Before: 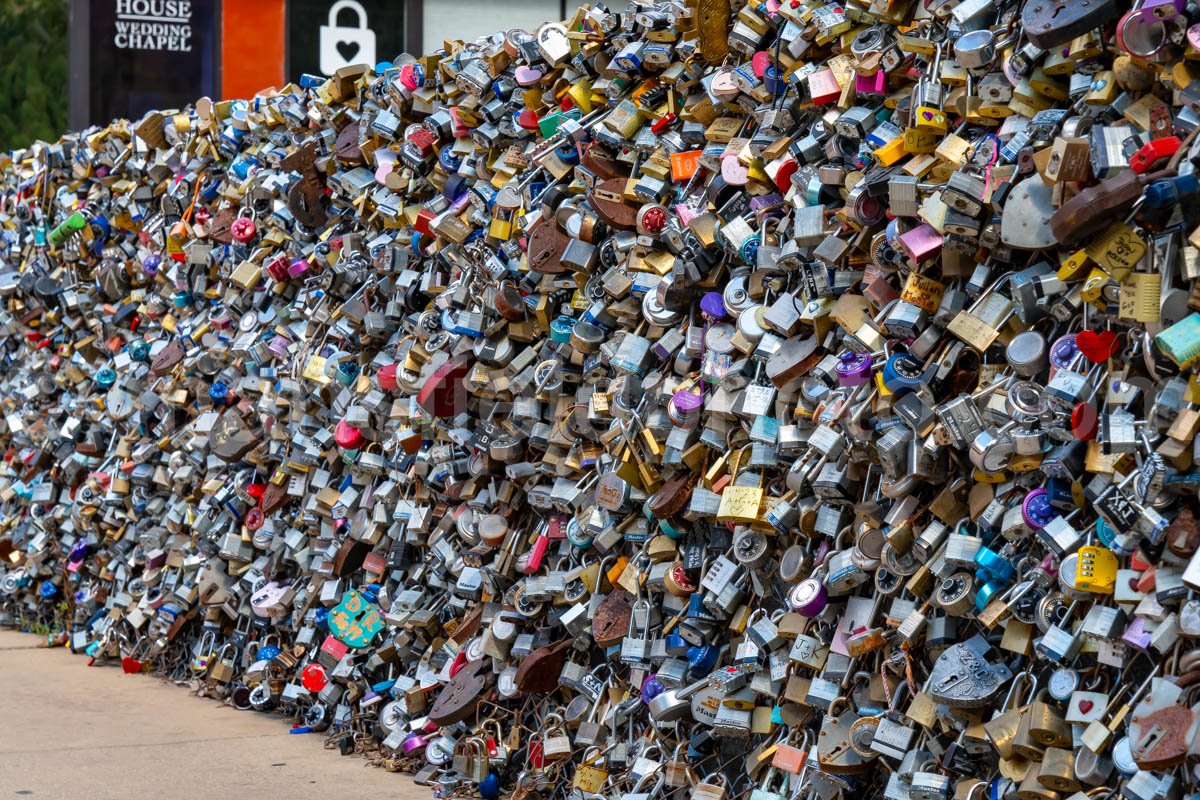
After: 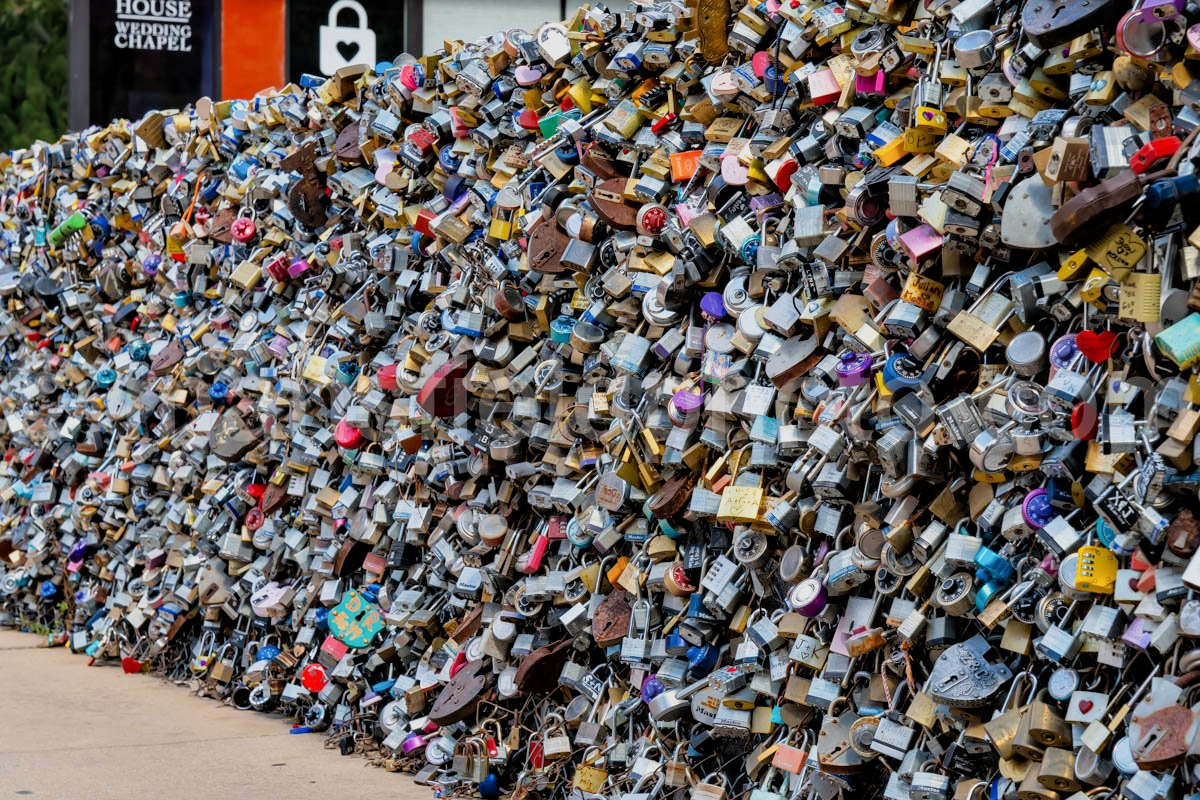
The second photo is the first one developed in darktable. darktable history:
exposure: exposure 0.295 EV, compensate highlight preservation false
filmic rgb: black relative exposure -7.87 EV, white relative exposure 4.13 EV, threshold 5.99 EV, hardness 4.04, latitude 52.14%, contrast 1.014, shadows ↔ highlights balance 6%, iterations of high-quality reconstruction 0, enable highlight reconstruction true
